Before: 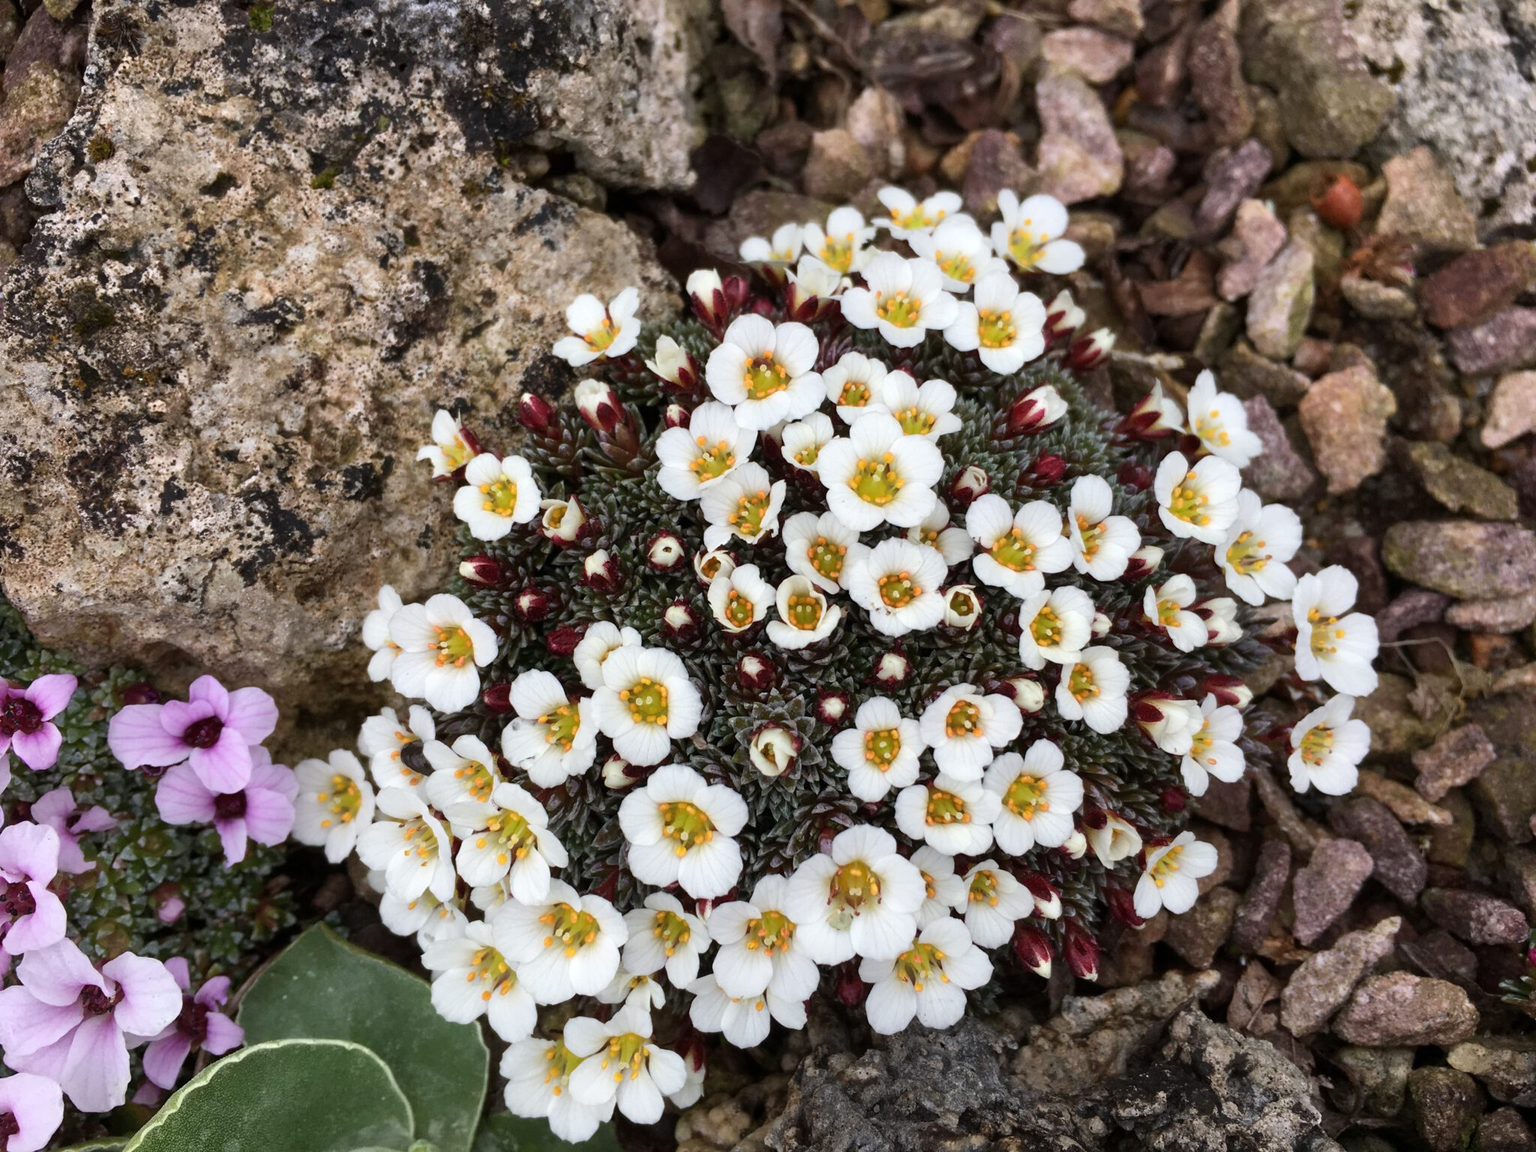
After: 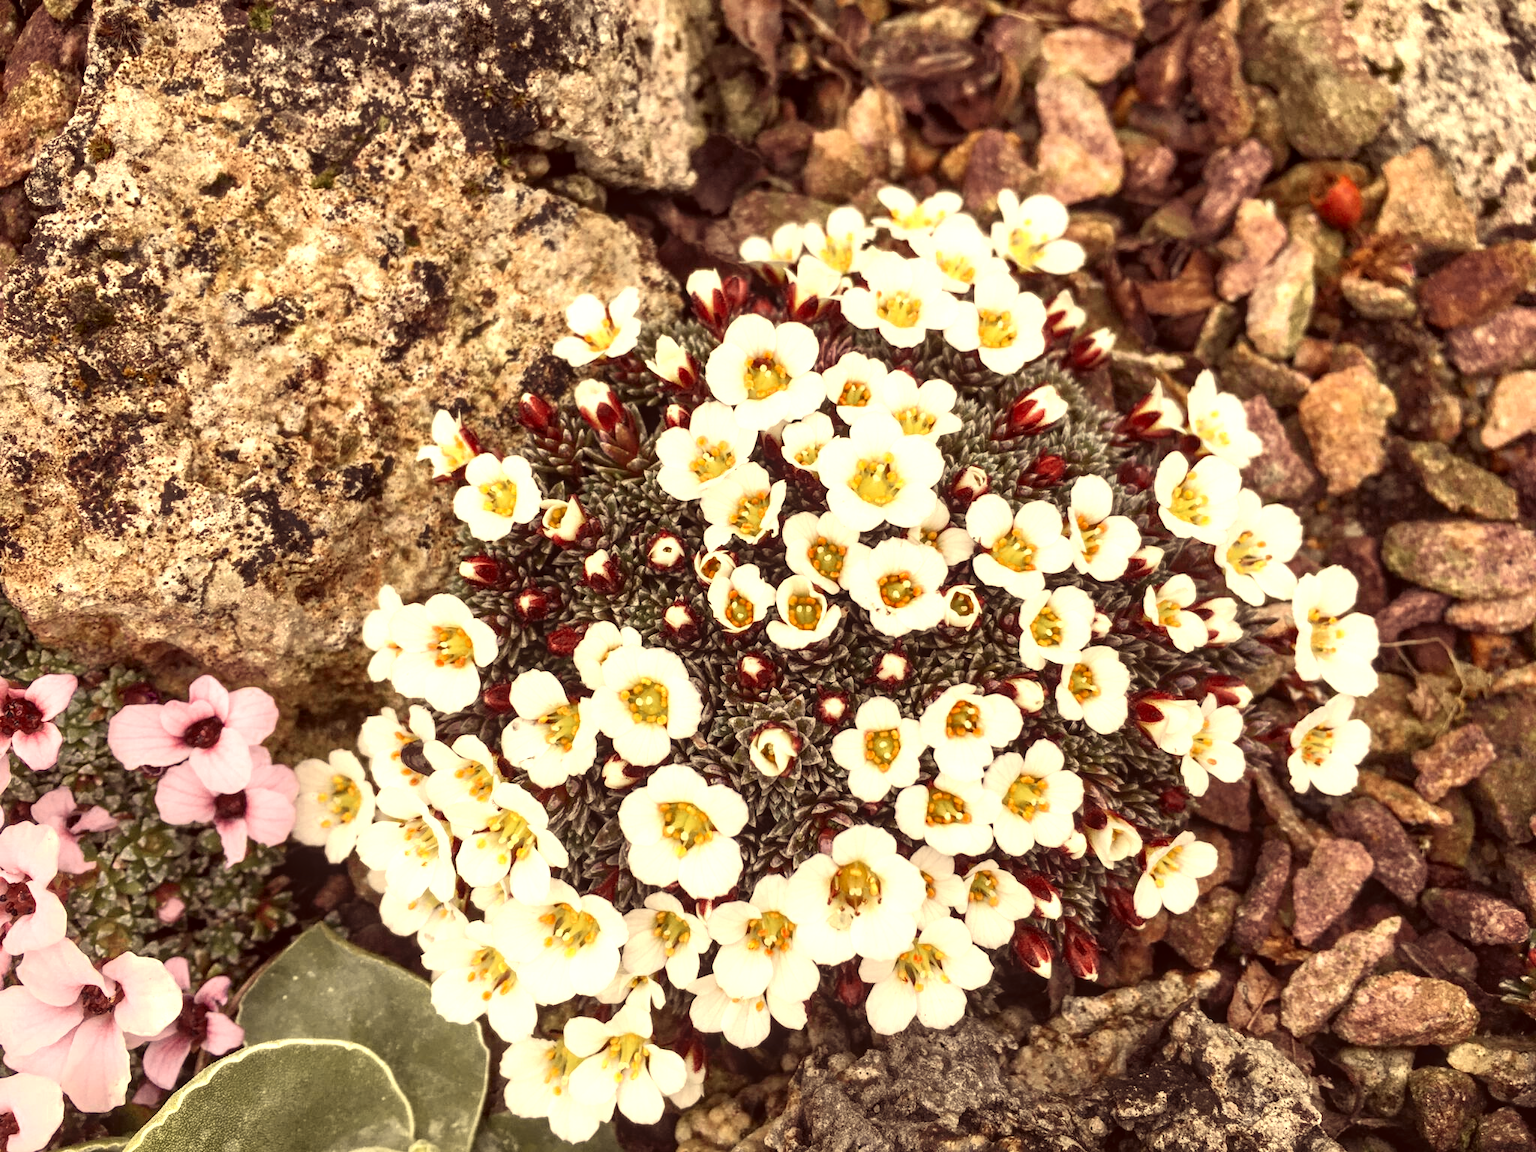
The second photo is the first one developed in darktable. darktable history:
tone curve: curves: ch0 [(0, 0.012) (0.056, 0.046) (0.218, 0.213) (0.606, 0.62) (0.82, 0.846) (1, 1)]; ch1 [(0, 0) (0.226, 0.261) (0.403, 0.437) (0.469, 0.472) (0.495, 0.499) (0.508, 0.503) (0.545, 0.555) (0.59, 0.598) (0.686, 0.728) (1, 1)]; ch2 [(0, 0) (0.269, 0.299) (0.459, 0.45) (0.498, 0.499) (0.523, 0.512) (0.568, 0.558) (0.634, 0.617) (0.698, 0.677) (0.806, 0.769) (1, 1)], color space Lab, independent channels, preserve colors none
exposure: black level correction 0.001, exposure 1.05 EV, compensate exposure bias true, compensate highlight preservation false
color zones: curves: ch0 [(0, 0.5) (0.125, 0.4) (0.25, 0.5) (0.375, 0.4) (0.5, 0.4) (0.625, 0.35) (0.75, 0.35) (0.875, 0.5)]; ch1 [(0, 0.35) (0.125, 0.45) (0.25, 0.35) (0.375, 0.35) (0.5, 0.35) (0.625, 0.35) (0.75, 0.45) (0.875, 0.35)]; ch2 [(0, 0.6) (0.125, 0.5) (0.25, 0.5) (0.375, 0.6) (0.5, 0.6) (0.625, 0.5) (0.75, 0.5) (0.875, 0.5)]
contrast brightness saturation: contrast 0.07
local contrast: on, module defaults
color correction: highlights a* 10.12, highlights b* 39.04, shadows a* 14.62, shadows b* 3.37
